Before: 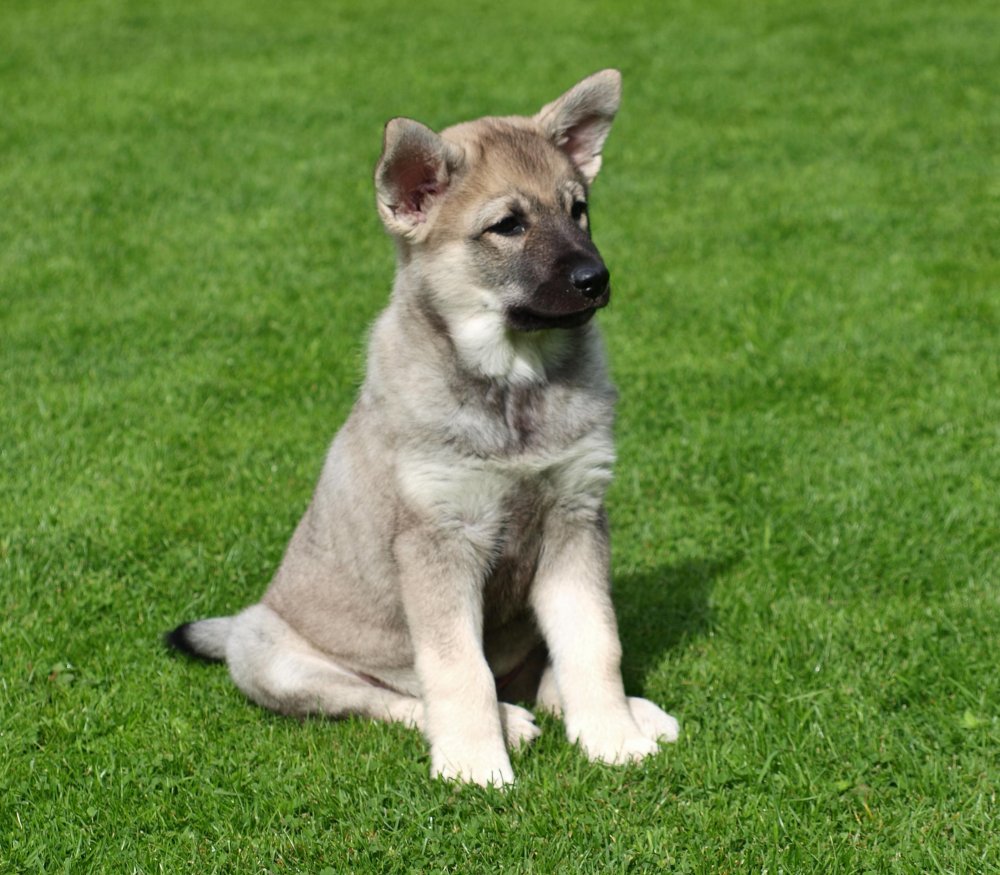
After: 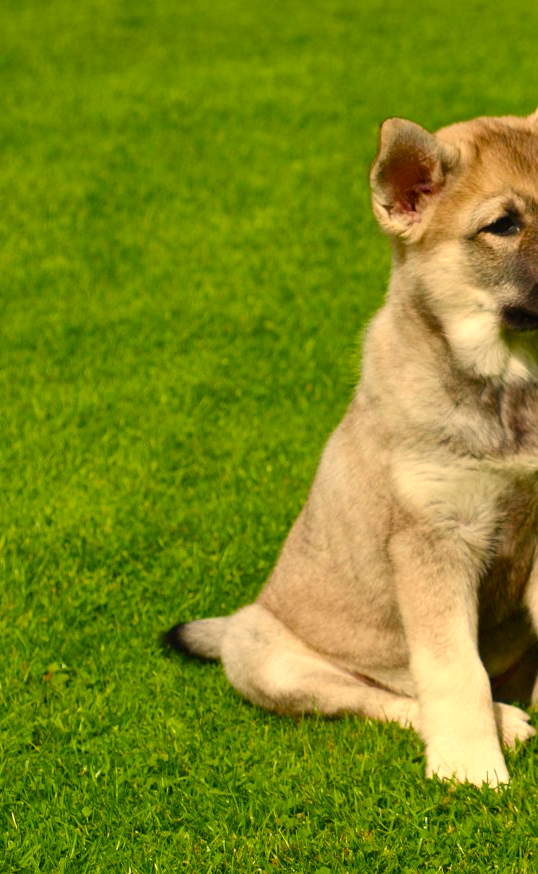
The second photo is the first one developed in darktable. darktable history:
color balance rgb: perceptual saturation grading › global saturation 20%, perceptual saturation grading › highlights -25%, perceptual saturation grading › shadows 25%, global vibrance 50%
crop: left 0.587%, right 45.588%, bottom 0.086%
white balance: red 1.123, blue 0.83
